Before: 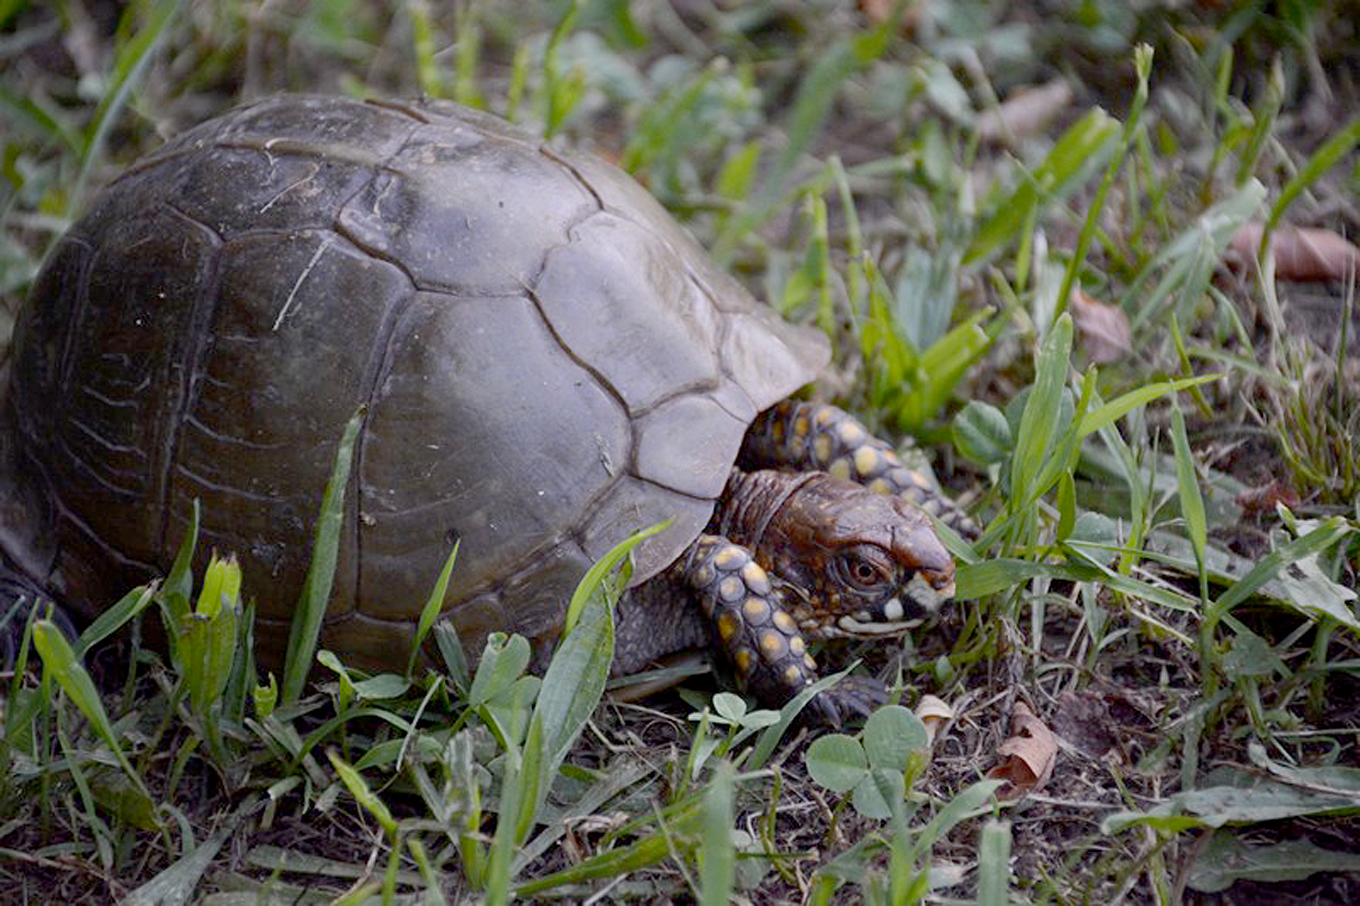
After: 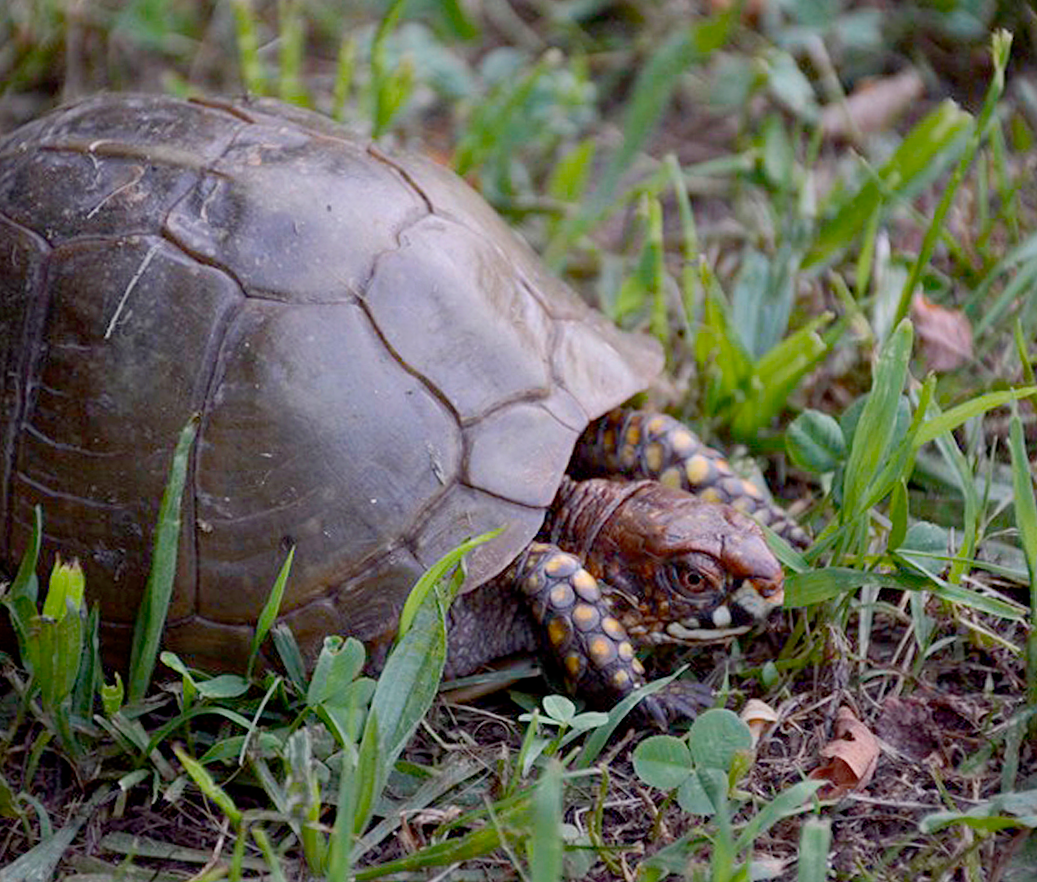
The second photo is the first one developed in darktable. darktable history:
rotate and perspective: rotation 0.074°, lens shift (vertical) 0.096, lens shift (horizontal) -0.041, crop left 0.043, crop right 0.952, crop top 0.024, crop bottom 0.979
velvia: strength 15%
crop and rotate: left 9.597%, right 10.195%
